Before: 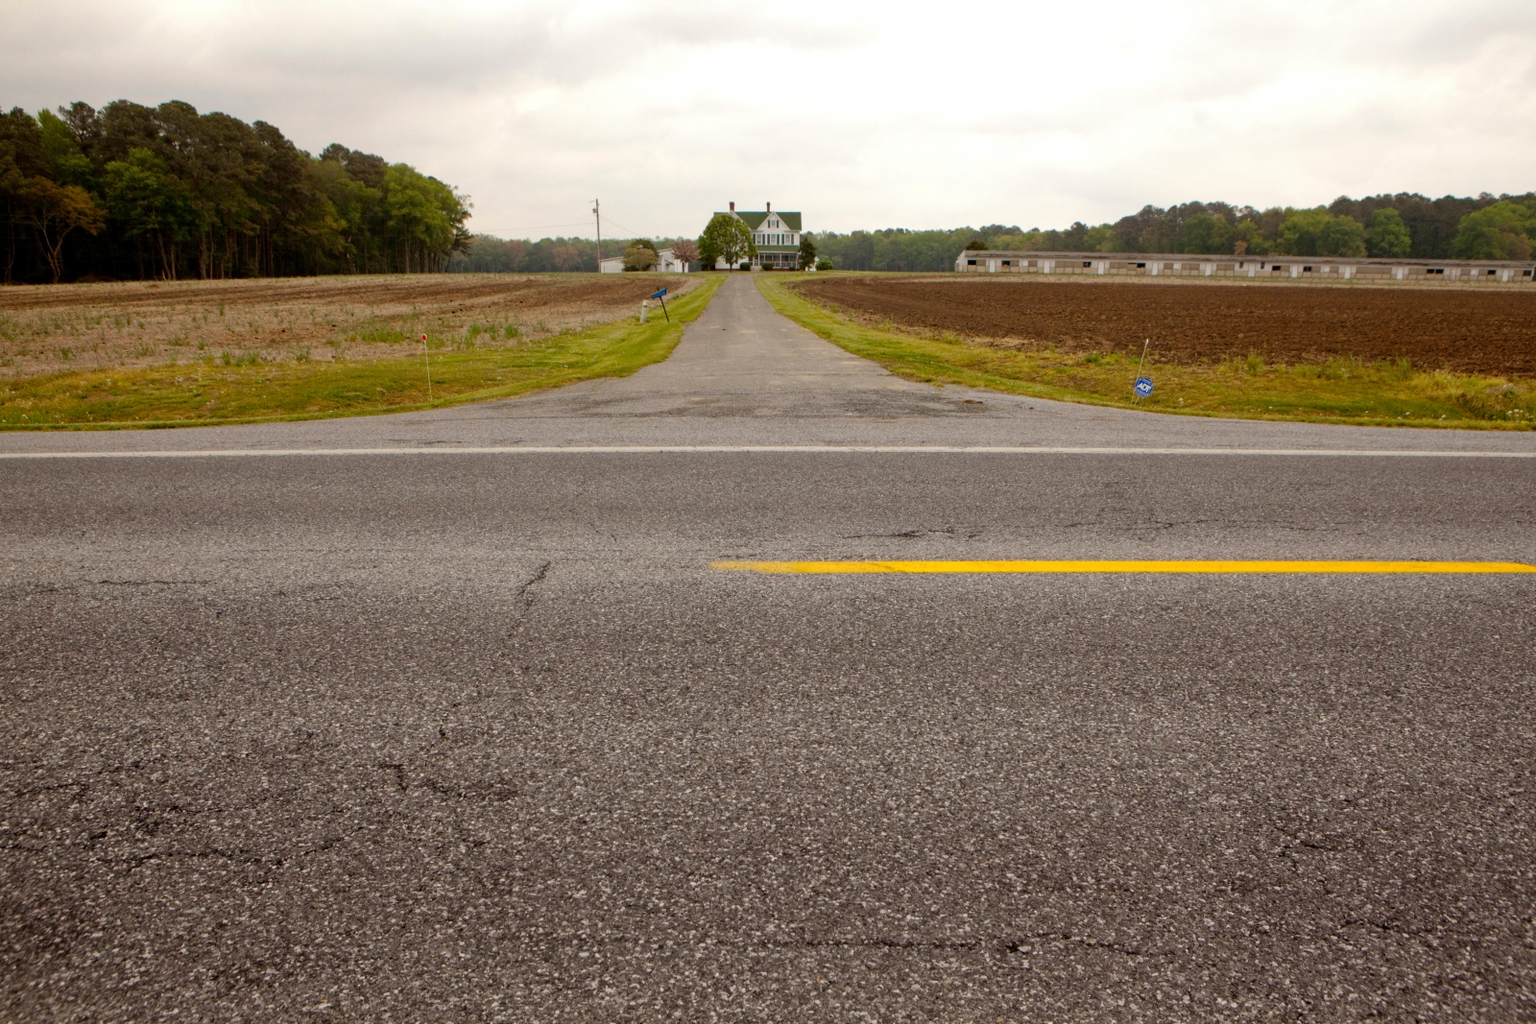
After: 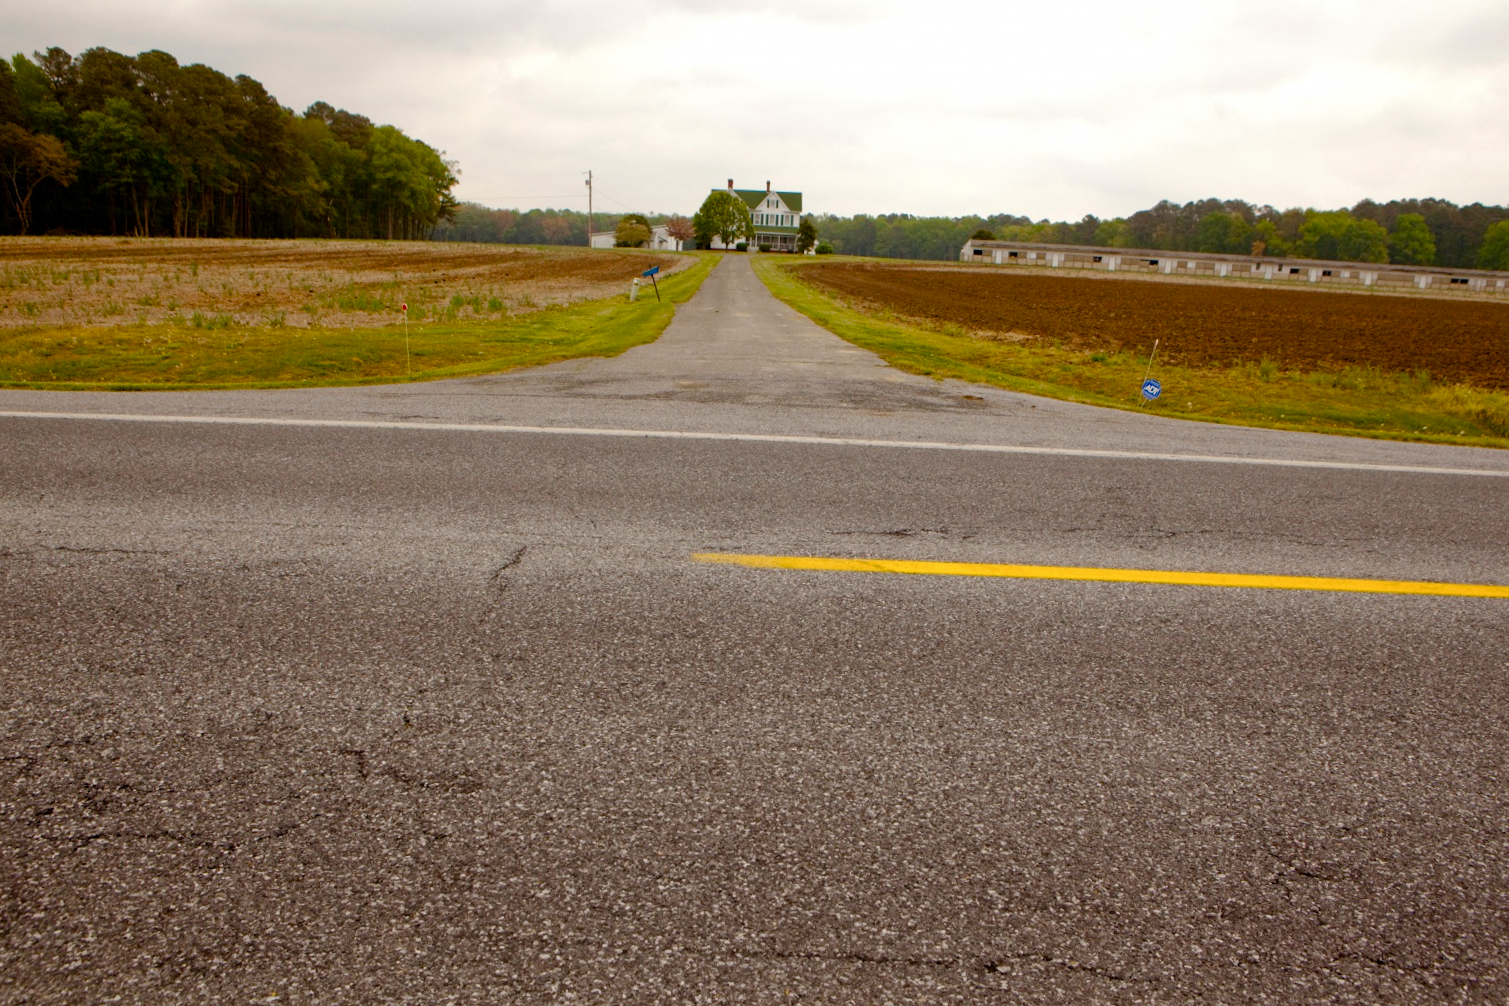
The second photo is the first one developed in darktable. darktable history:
crop and rotate: angle -2.33°
color balance rgb: perceptual saturation grading › global saturation 20%, perceptual saturation grading › highlights -25.204%, perceptual saturation grading › shadows 49.501%
